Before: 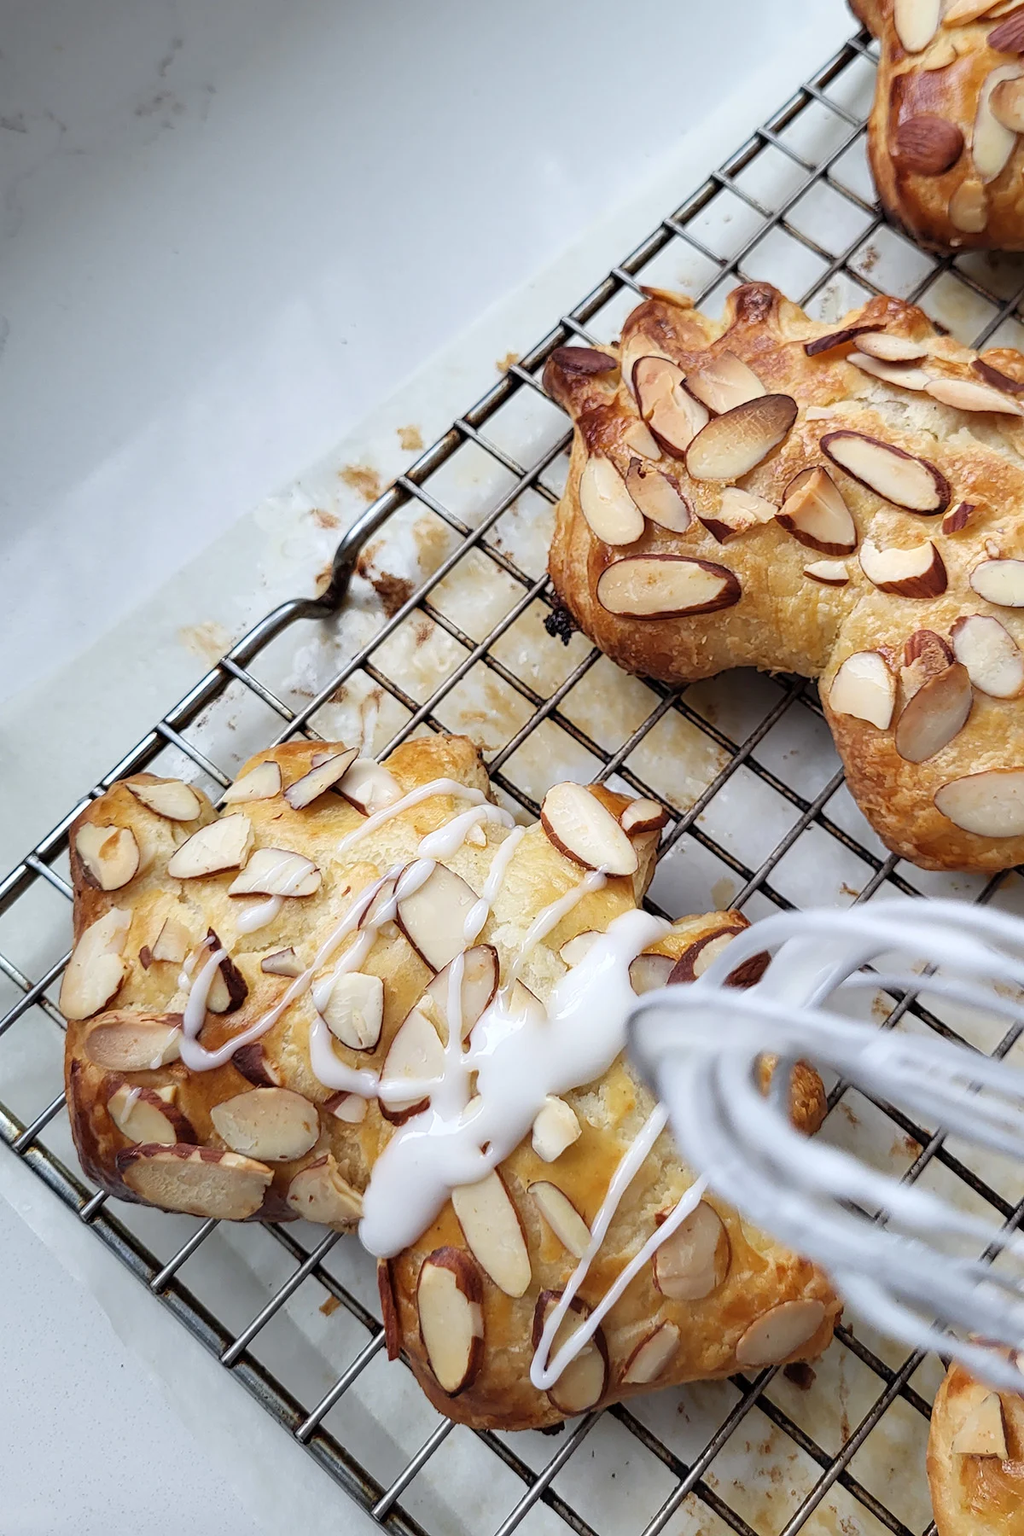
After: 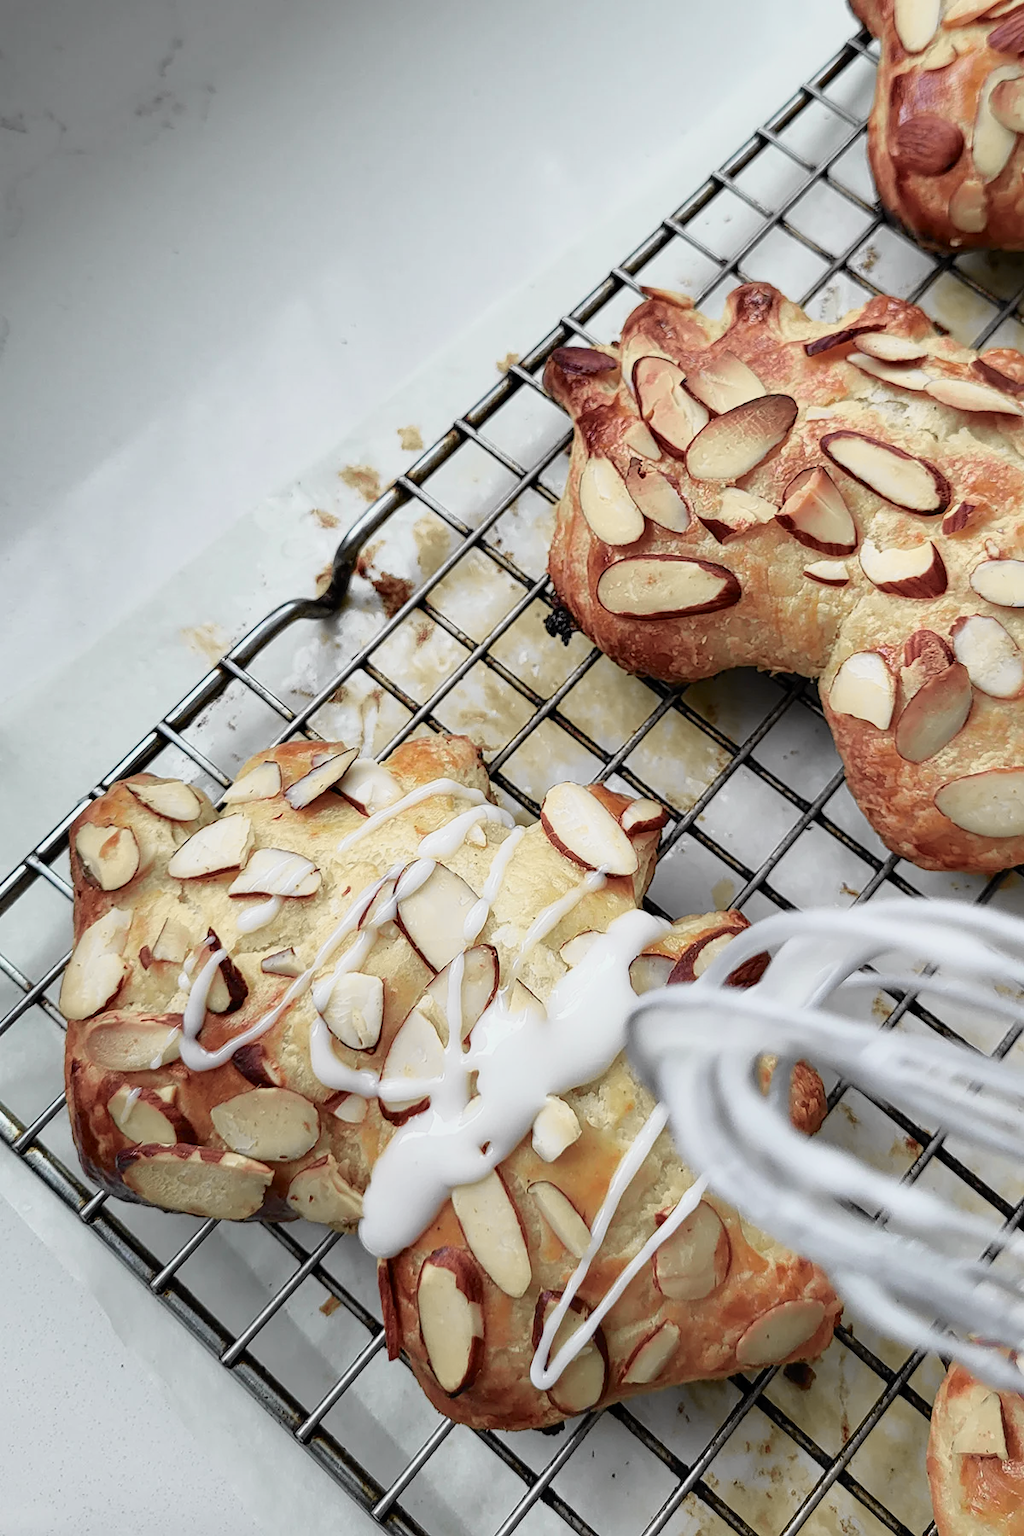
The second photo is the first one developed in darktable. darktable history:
tone curve: curves: ch0 [(0, 0) (0.058, 0.037) (0.214, 0.183) (0.304, 0.288) (0.561, 0.554) (0.687, 0.677) (0.768, 0.768) (0.858, 0.861) (0.987, 0.945)]; ch1 [(0, 0) (0.172, 0.123) (0.312, 0.296) (0.432, 0.448) (0.471, 0.469) (0.502, 0.5) (0.521, 0.505) (0.565, 0.569) (0.663, 0.663) (0.703, 0.721) (0.857, 0.917) (1, 1)]; ch2 [(0, 0) (0.411, 0.424) (0.485, 0.497) (0.502, 0.5) (0.517, 0.511) (0.556, 0.562) (0.626, 0.594) (0.709, 0.661) (1, 1)], color space Lab, independent channels, preserve colors none
